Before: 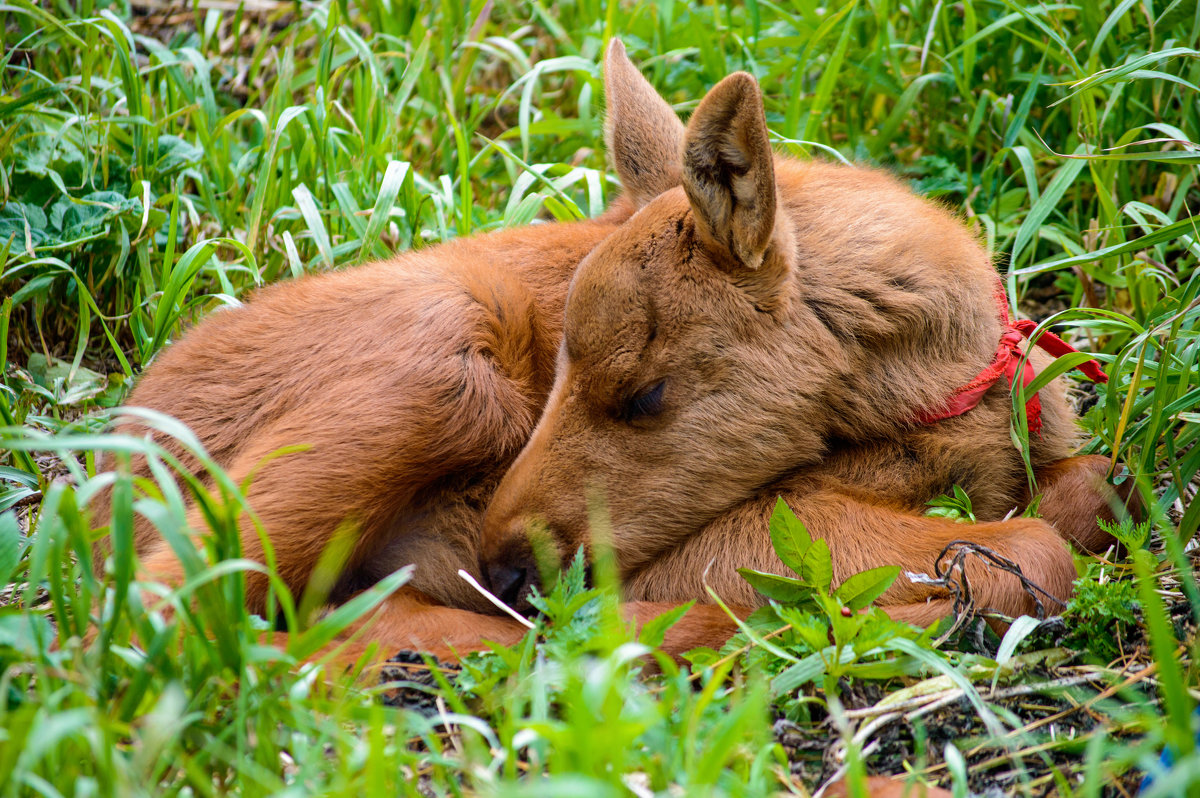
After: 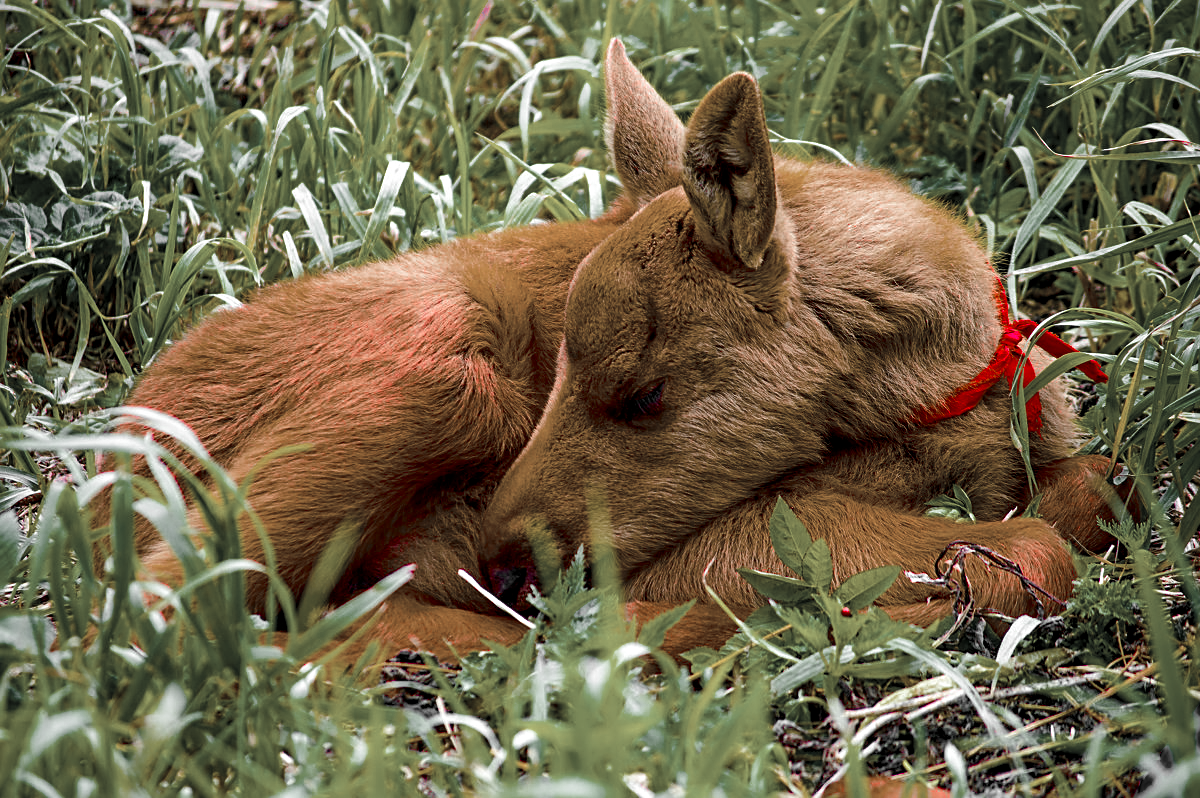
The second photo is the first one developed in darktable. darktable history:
color balance rgb: shadows lift › chroma 1.031%, shadows lift › hue 31.6°, global offset › hue 170.32°, linear chroma grading › shadows -8.059%, linear chroma grading › global chroma 9.819%, perceptual saturation grading › global saturation 36.457%, perceptual saturation grading › shadows 36.054%, saturation formula JzAzBz (2021)
local contrast: highlights 105%, shadows 100%, detail 120%, midtone range 0.2
sharpen: on, module defaults
color zones: curves: ch1 [(0, 0.831) (0.08, 0.771) (0.157, 0.268) (0.241, 0.207) (0.562, -0.005) (0.714, -0.013) (0.876, 0.01) (1, 0.831)]
